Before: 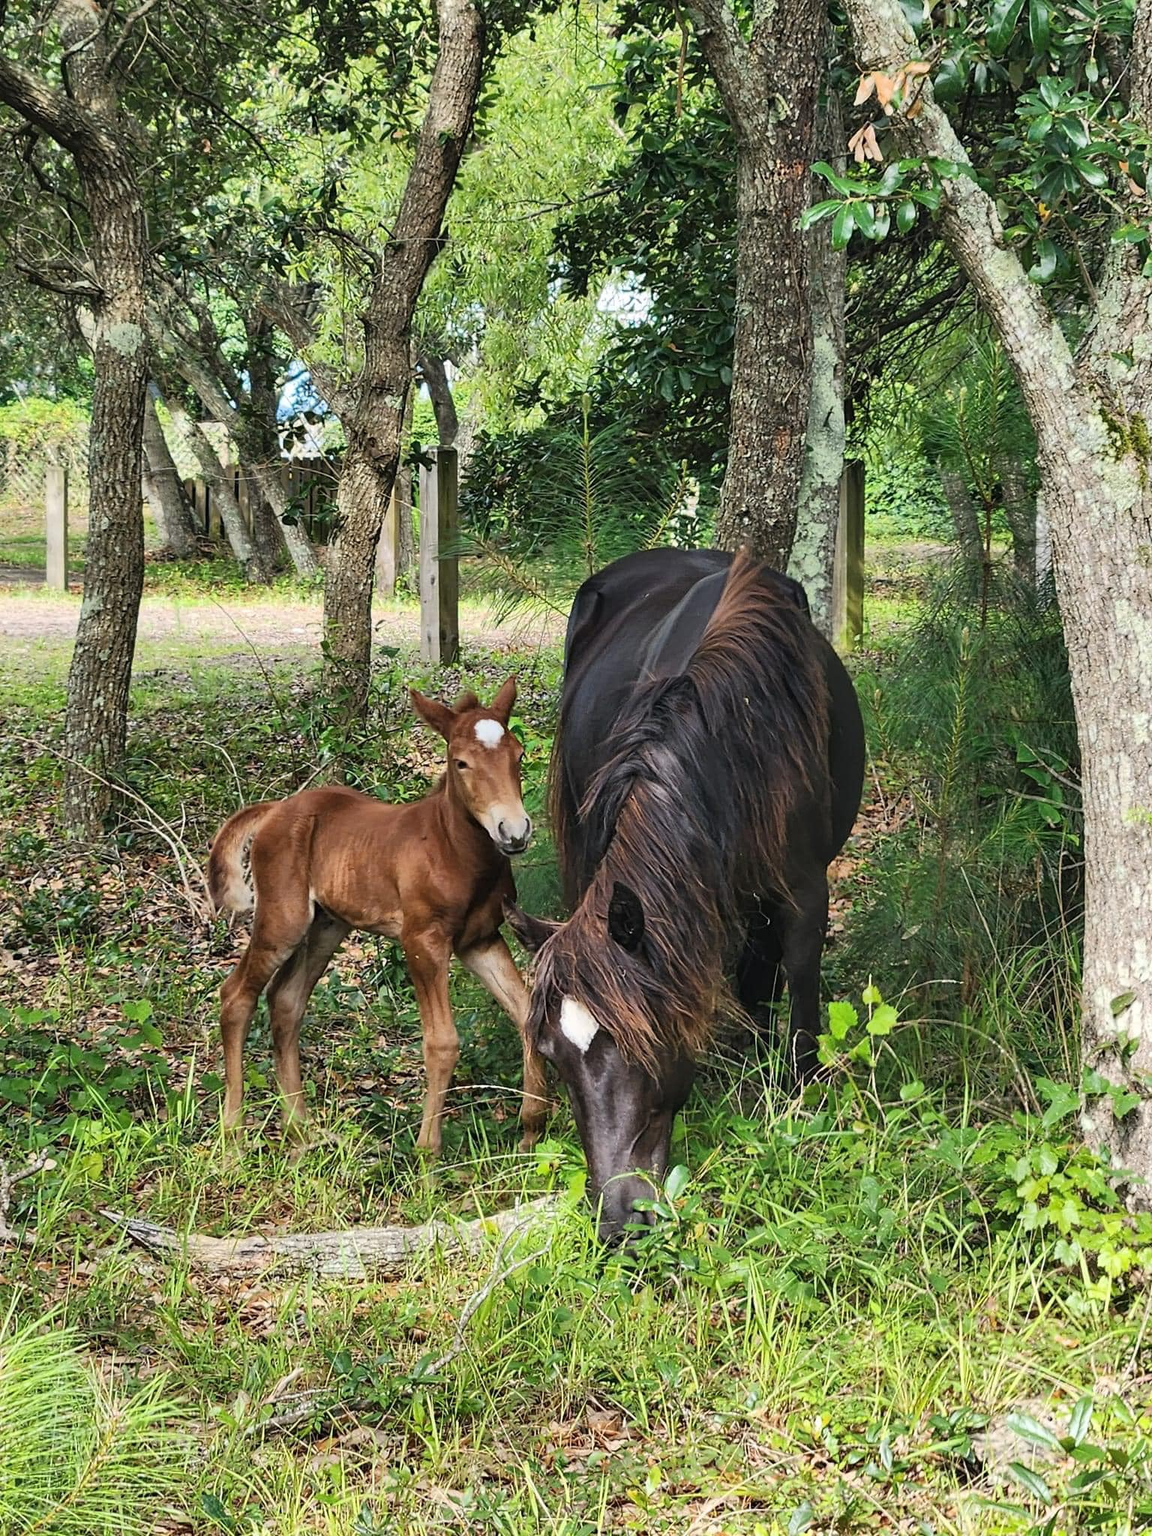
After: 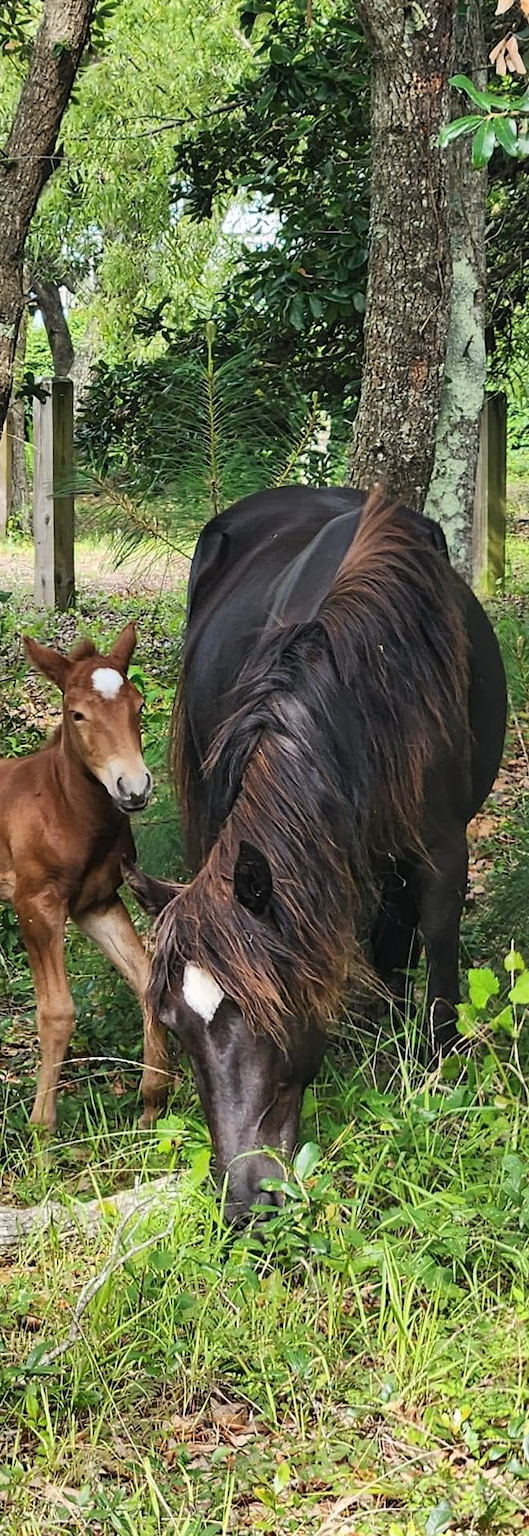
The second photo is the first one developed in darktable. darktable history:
crop: left 33.752%, top 5.968%, right 22.968%
